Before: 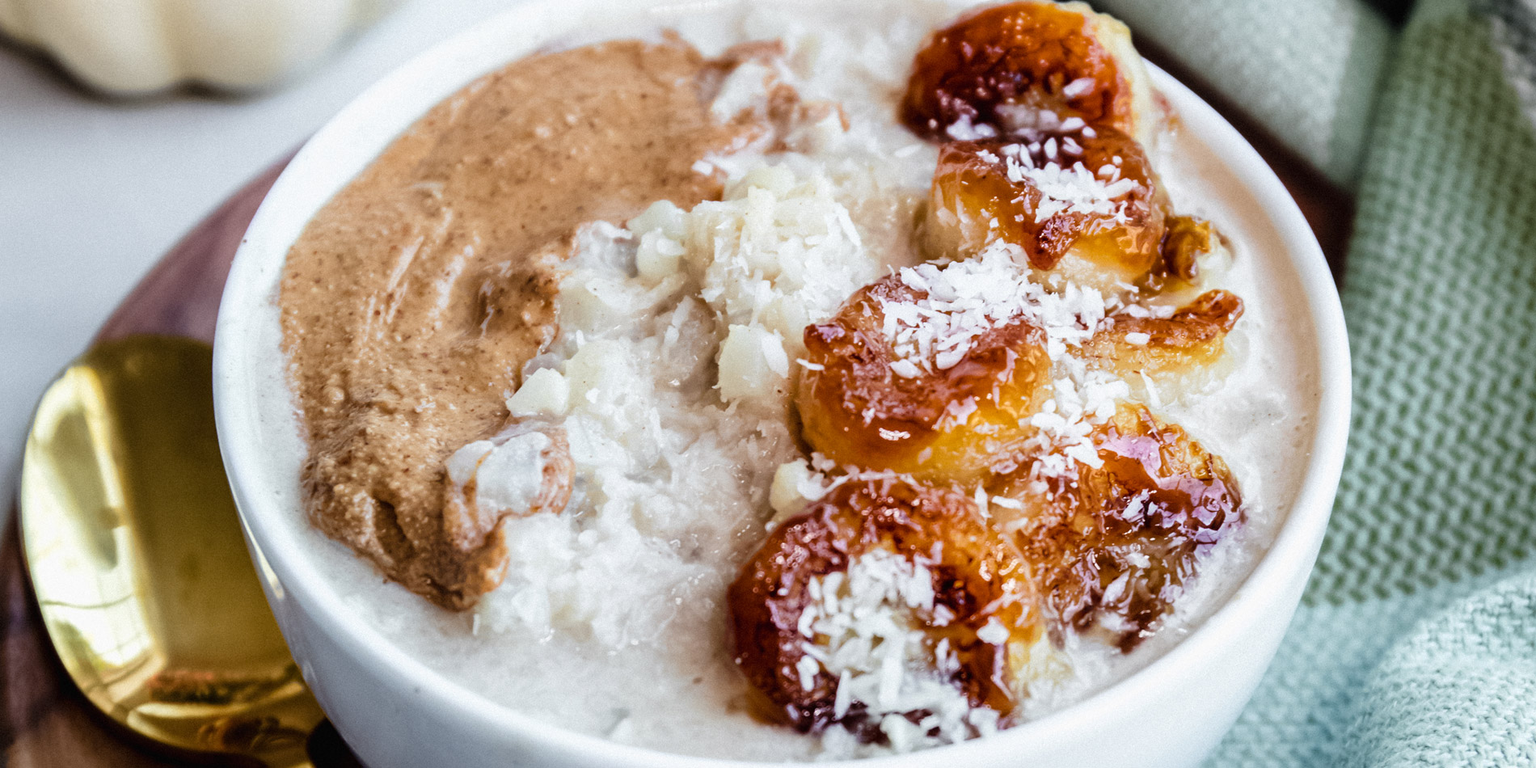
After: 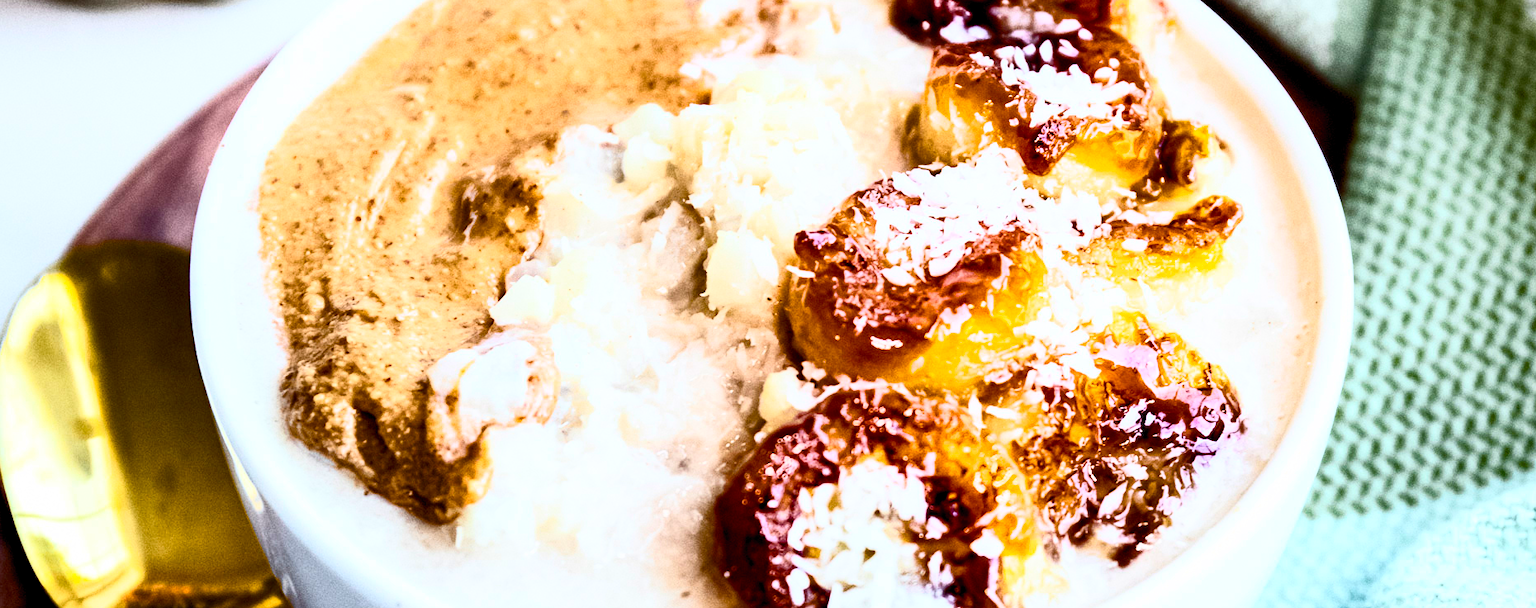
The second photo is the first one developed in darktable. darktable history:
crop and rotate: left 1.815%, top 12.976%, right 0.263%, bottom 9.426%
color balance rgb: perceptual saturation grading › global saturation 31.293%, global vibrance 20%
contrast brightness saturation: contrast 0.618, brightness 0.358, saturation 0.136
exposure: black level correction 0.009, compensate highlight preservation false
